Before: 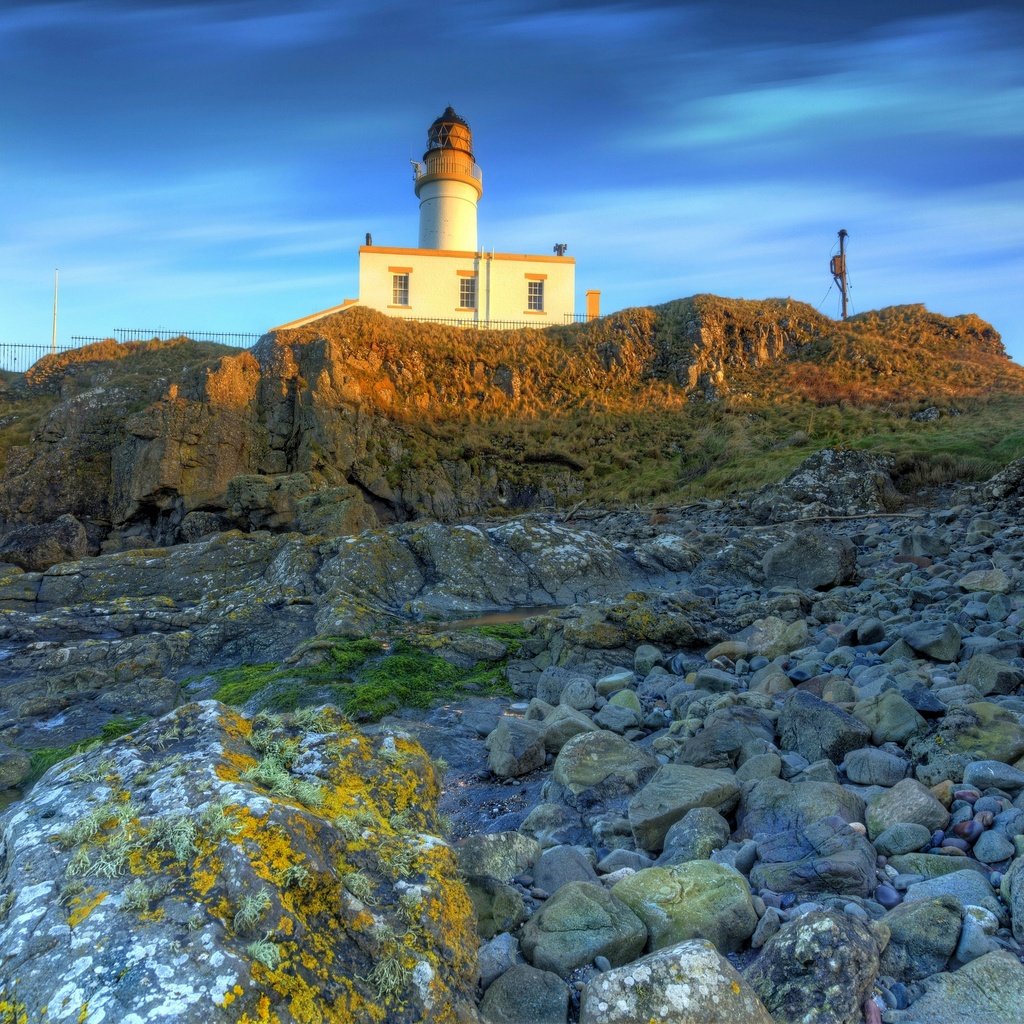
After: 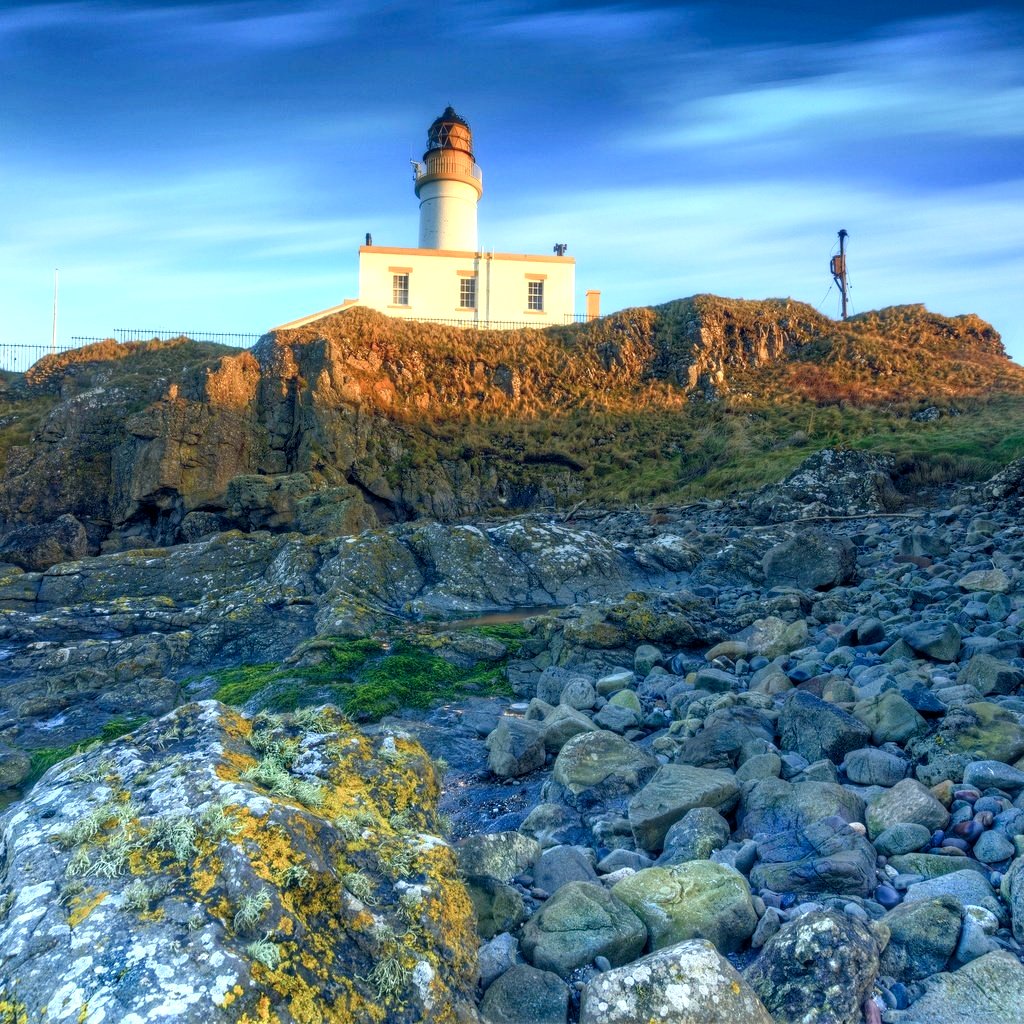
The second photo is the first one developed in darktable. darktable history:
contrast brightness saturation: contrast 0.14
color balance rgb: shadows lift › chroma 3.168%, shadows lift › hue 241.01°, global offset › chroma 0.126%, global offset › hue 253.38°, perceptual saturation grading › global saturation 0.141%, perceptual saturation grading › highlights -32.229%, perceptual saturation grading › mid-tones 5.356%, perceptual saturation grading › shadows 17.84%, perceptual brilliance grading › global brilliance 12.751%, global vibrance 9.475%
